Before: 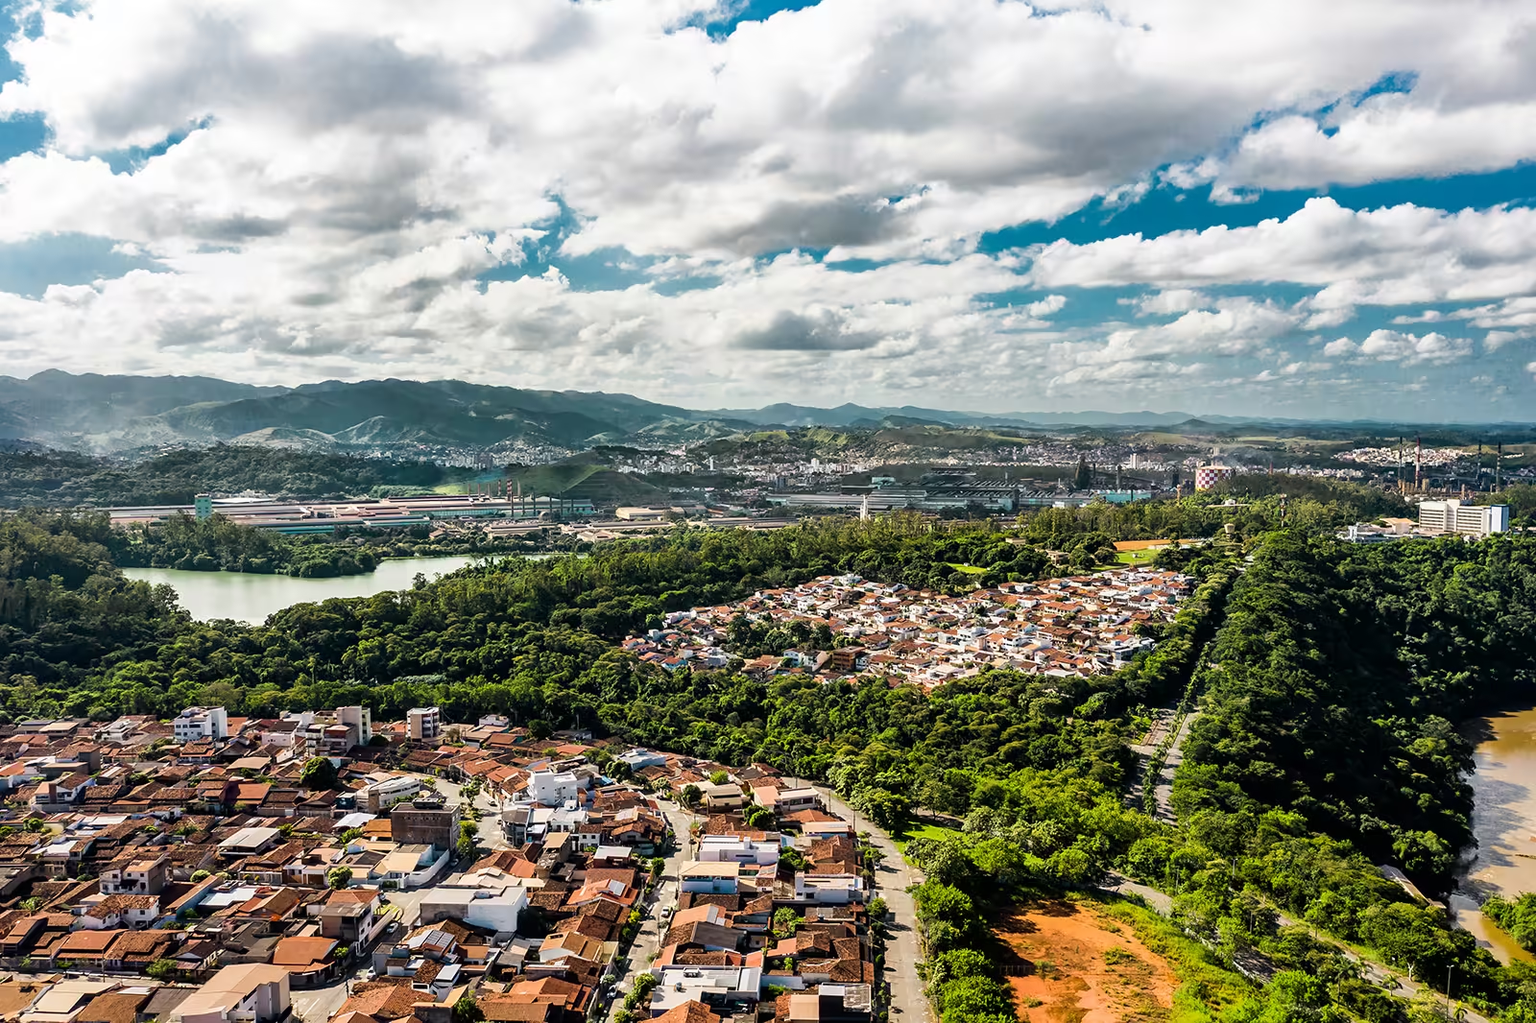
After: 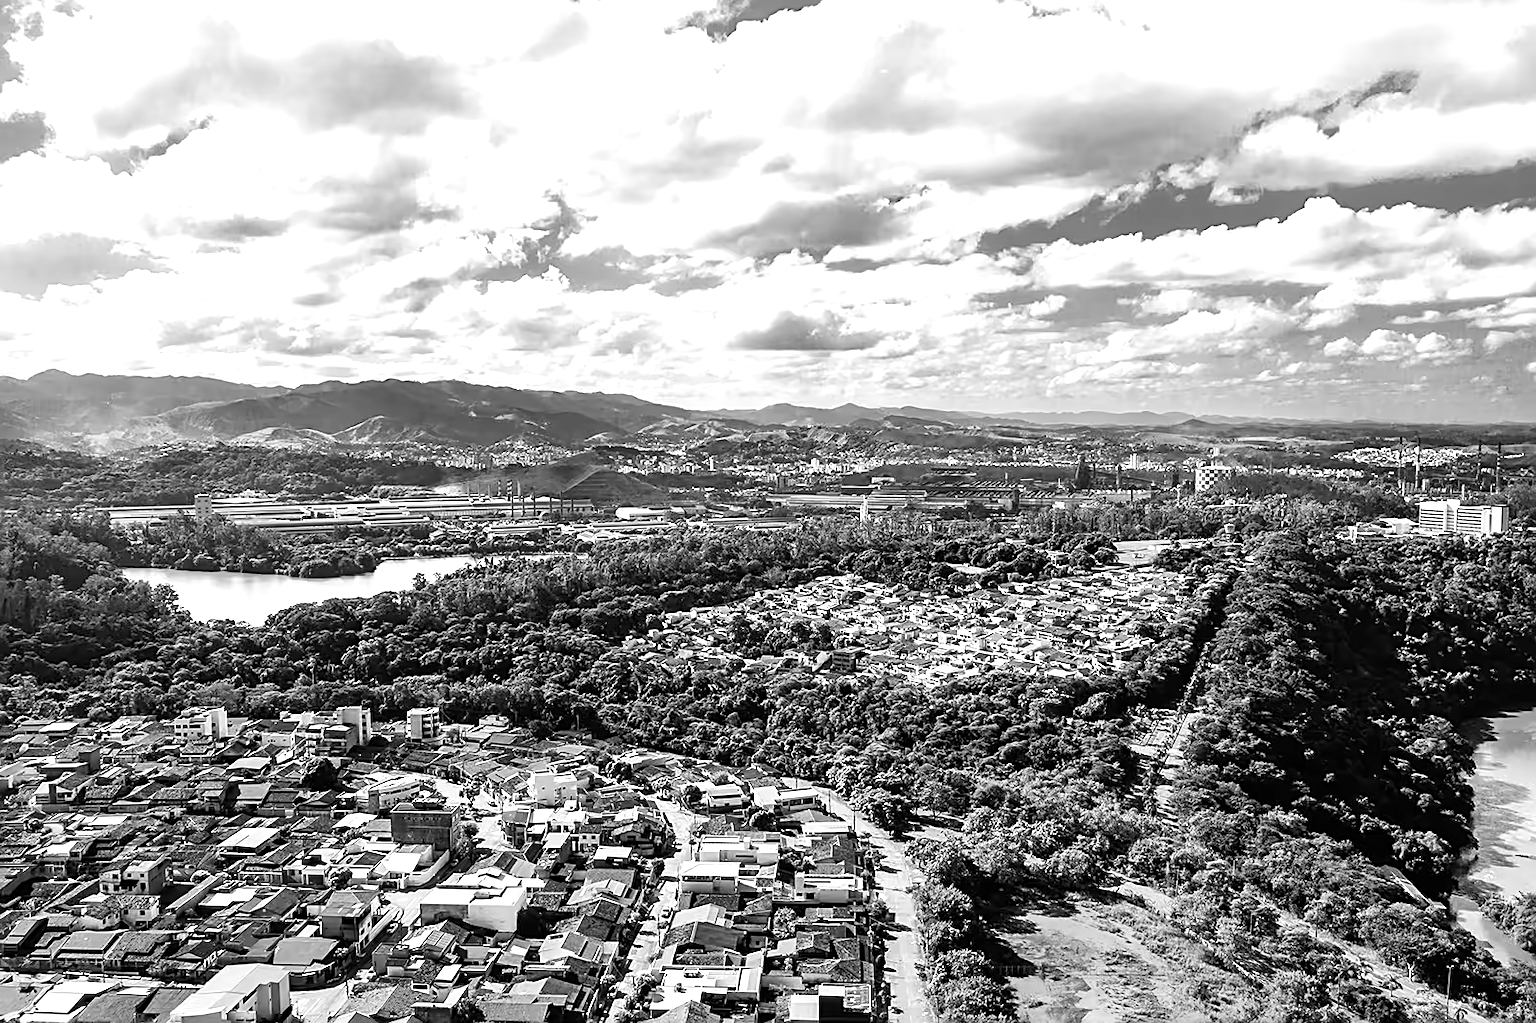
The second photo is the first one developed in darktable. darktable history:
monochrome: a 16.06, b 15.48, size 1
sharpen: on, module defaults
exposure: exposure 0.6 EV, compensate highlight preservation false
